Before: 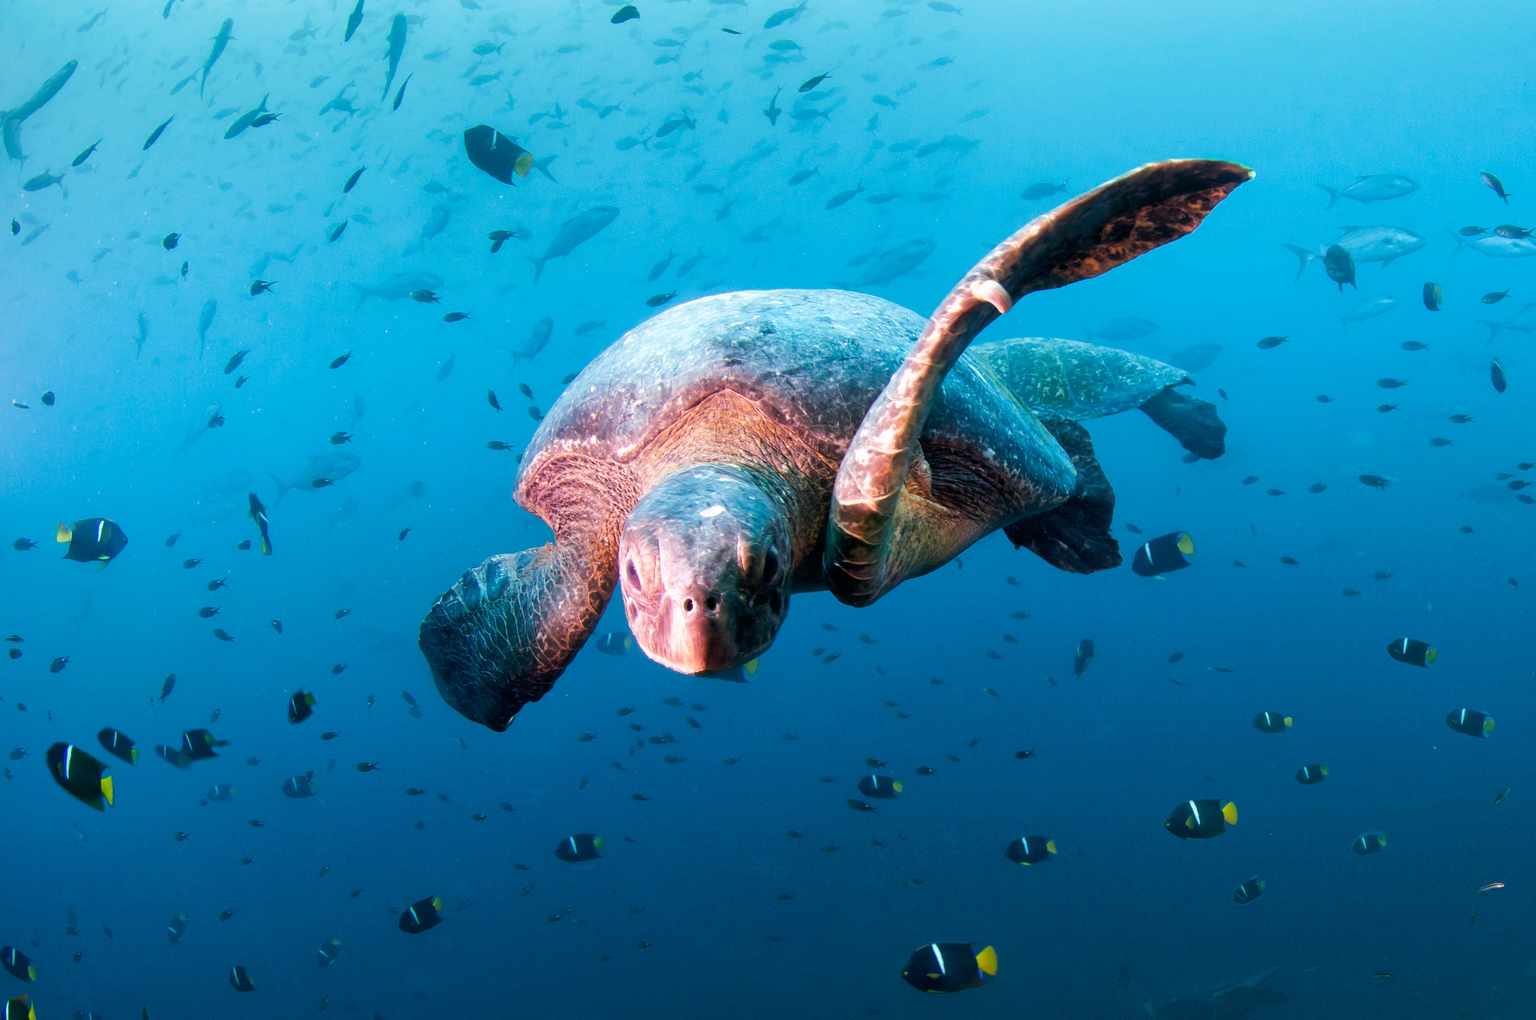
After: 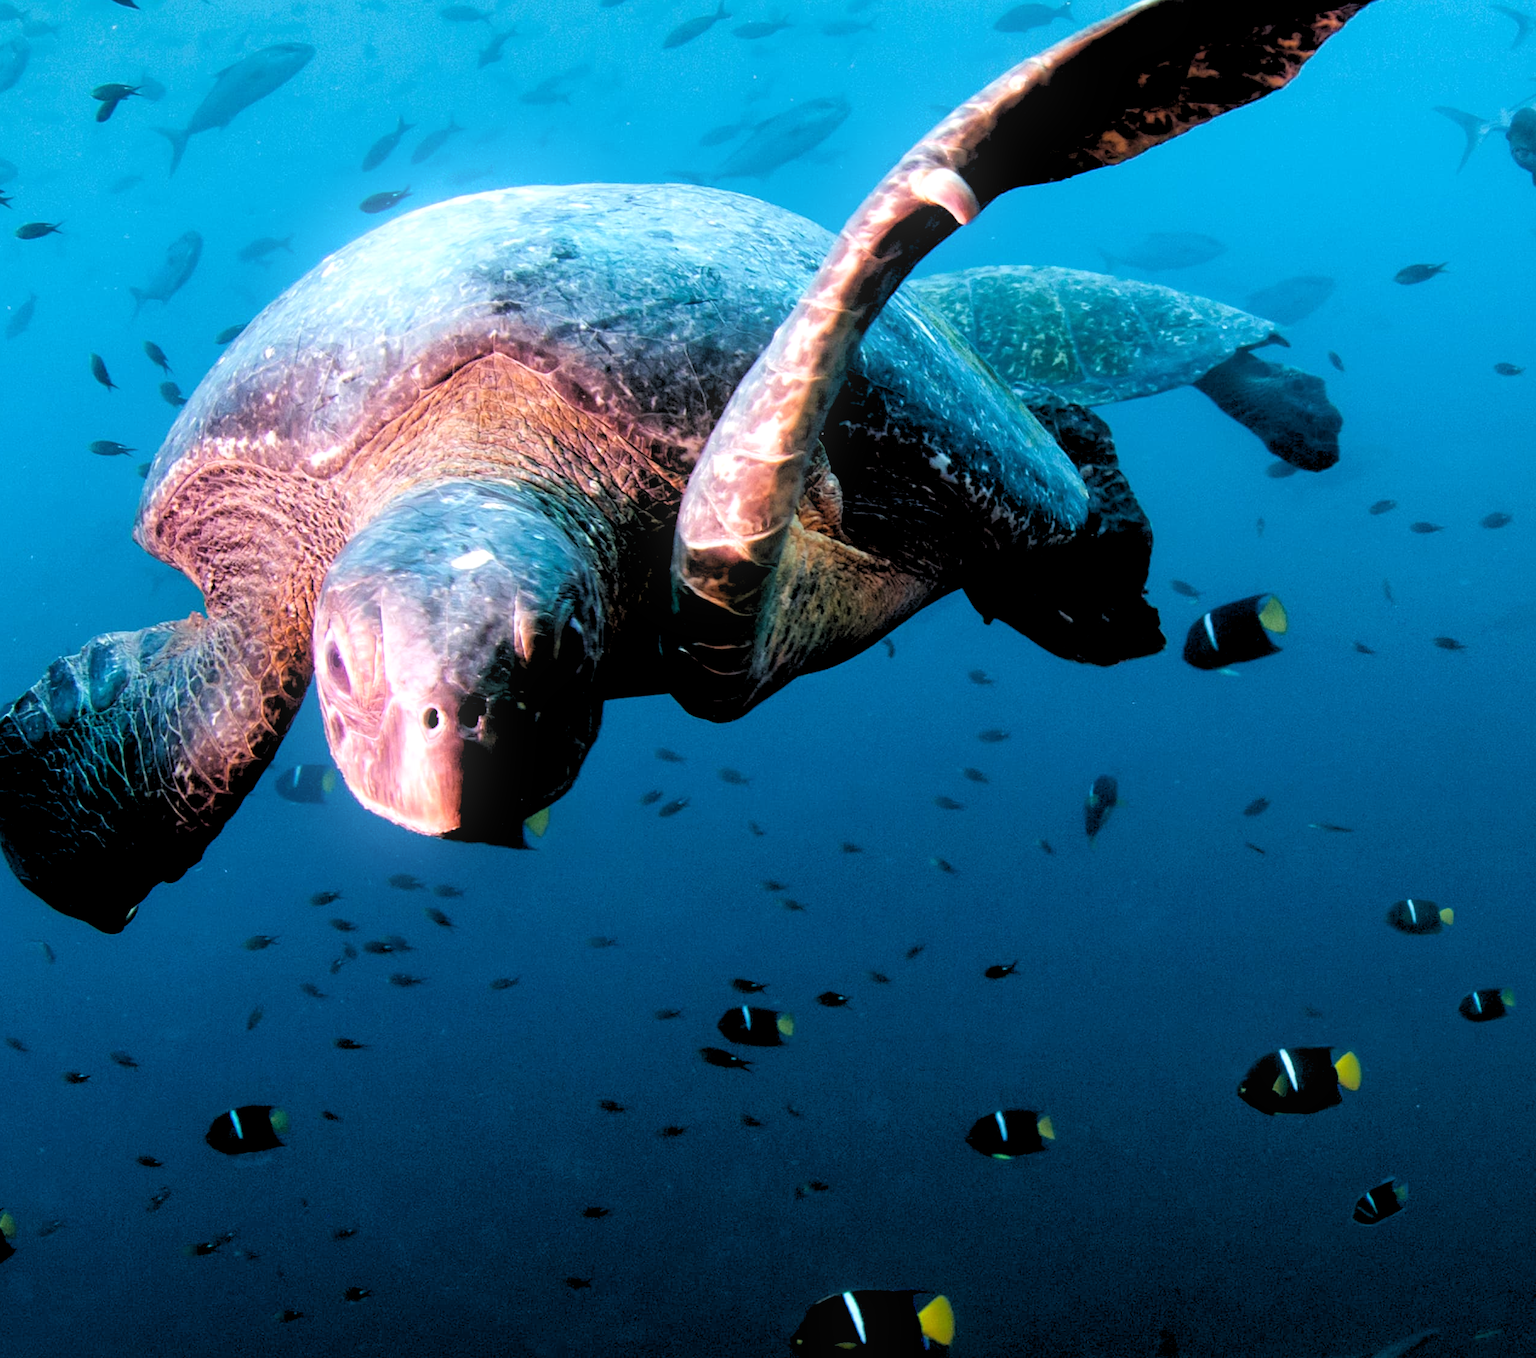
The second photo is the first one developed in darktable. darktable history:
bloom: size 13.65%, threshold 98.39%, strength 4.82%
rgb levels: levels [[0.034, 0.472, 0.904], [0, 0.5, 1], [0, 0.5, 1]]
crop and rotate: left 28.256%, top 17.734%, right 12.656%, bottom 3.573%
white balance: red 1.004, blue 1.024
